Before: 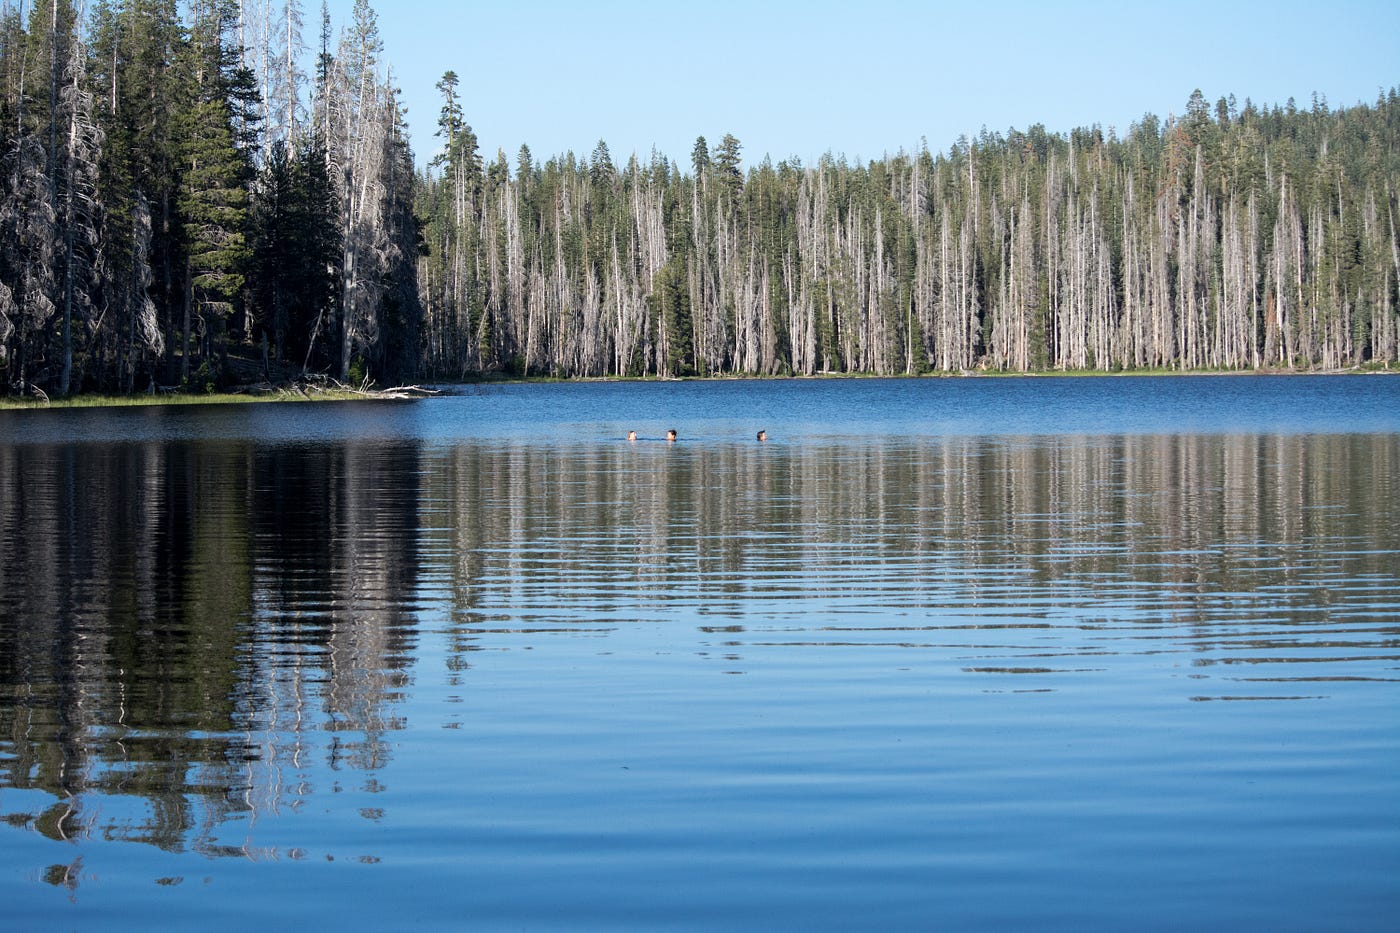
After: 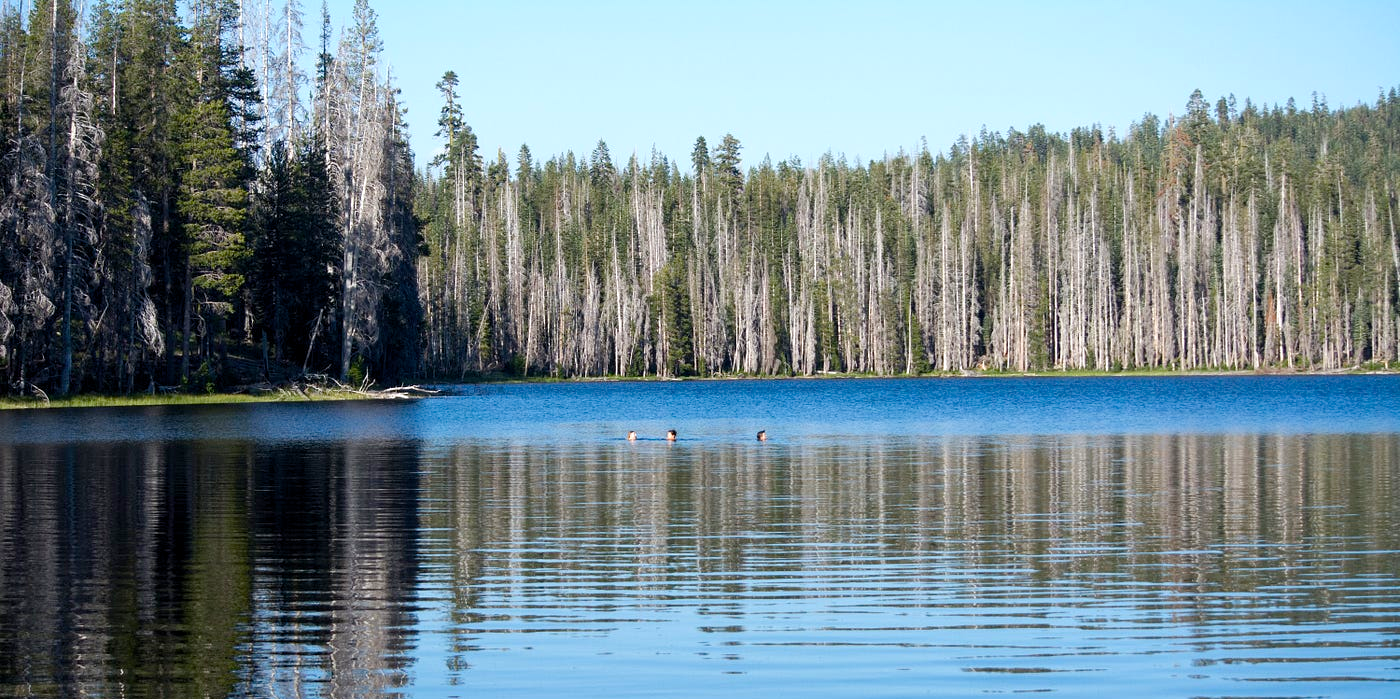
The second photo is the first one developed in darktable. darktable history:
exposure: exposure 0.203 EV, compensate highlight preservation false
crop: bottom 24.978%
color balance rgb: shadows lift › luminance -10.209%, perceptual saturation grading › global saturation 20%, perceptual saturation grading › highlights -14.259%, perceptual saturation grading › shadows 49.91%
